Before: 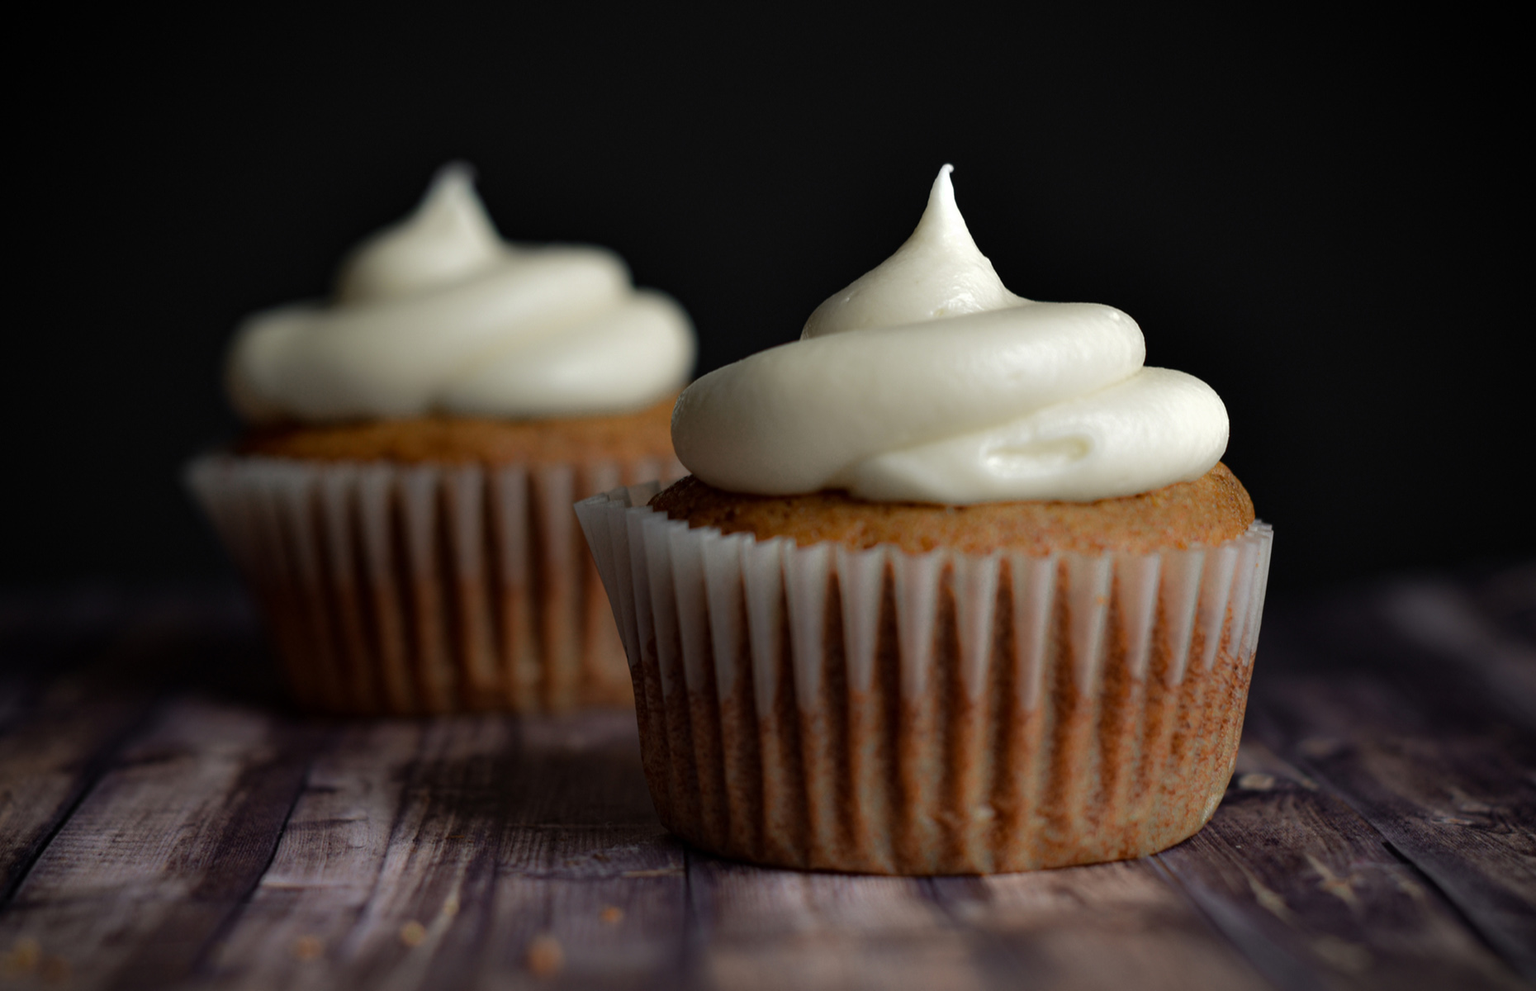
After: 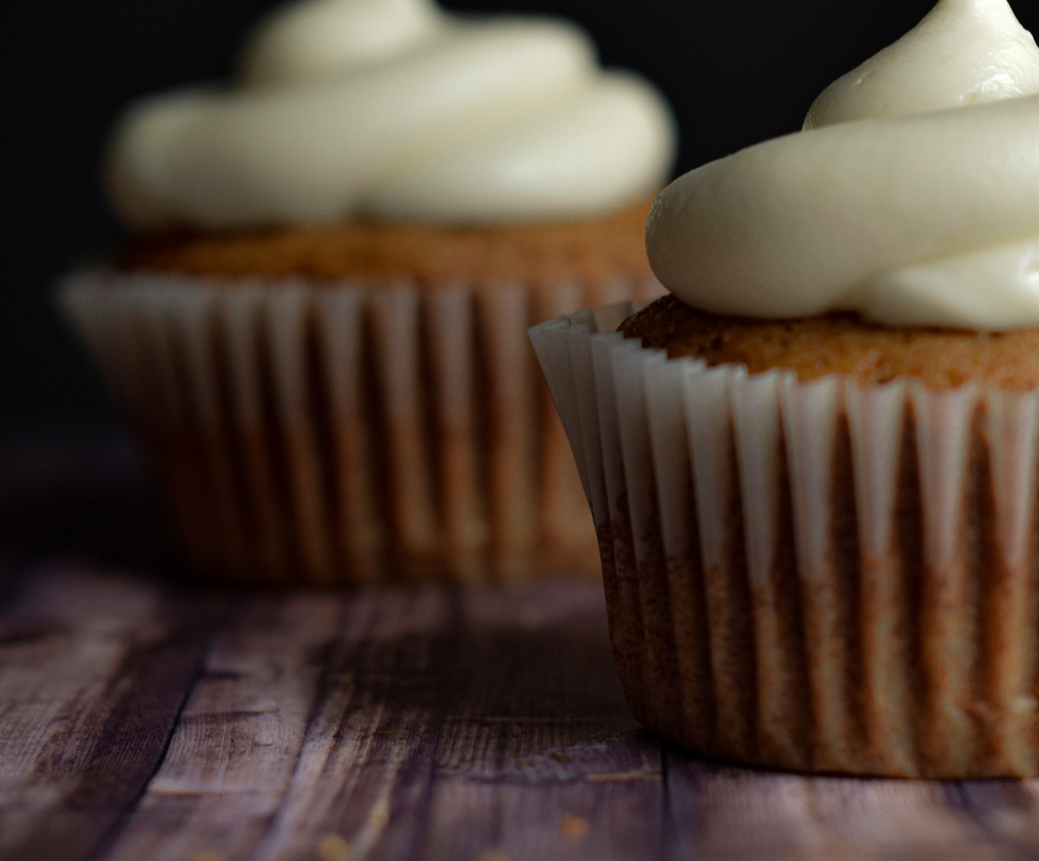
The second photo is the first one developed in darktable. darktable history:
crop: left 9.008%, top 23.431%, right 35.089%, bottom 4.797%
velvia: on, module defaults
